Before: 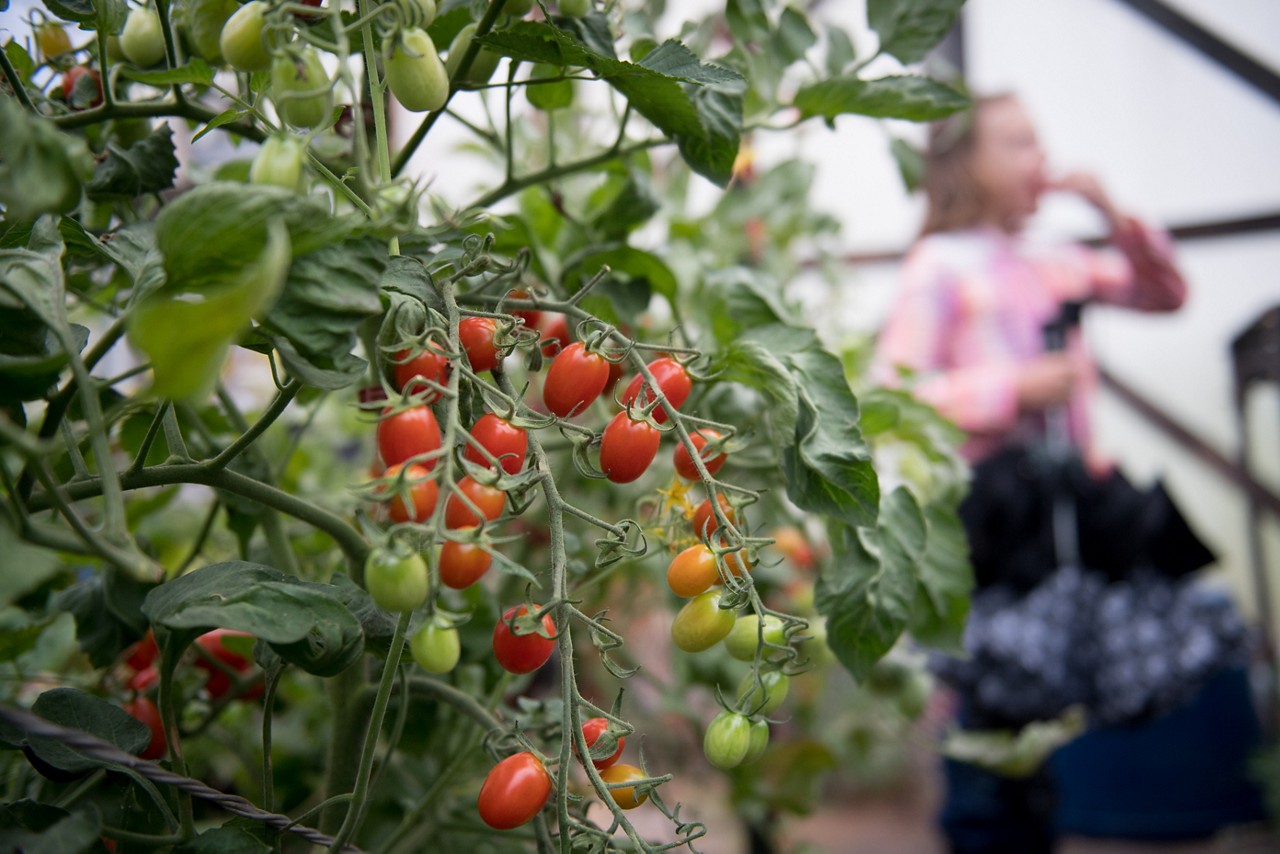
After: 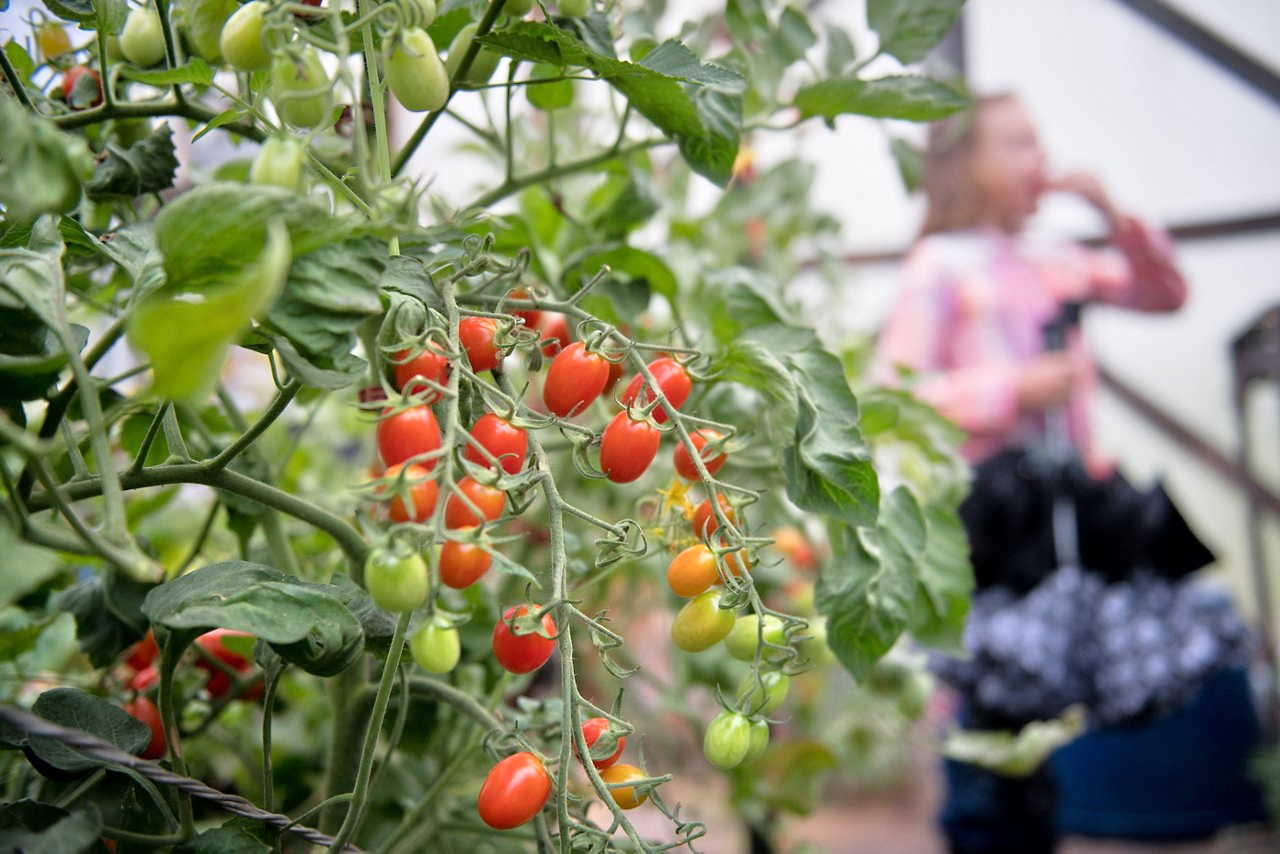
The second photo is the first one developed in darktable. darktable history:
tone equalizer: -7 EV 0.15 EV, -6 EV 0.6 EV, -5 EV 1.15 EV, -4 EV 1.33 EV, -3 EV 1.15 EV, -2 EV 0.6 EV, -1 EV 0.15 EV, mask exposure compensation -0.5 EV
sharpen: radius 5.325, amount 0.312, threshold 26.433
